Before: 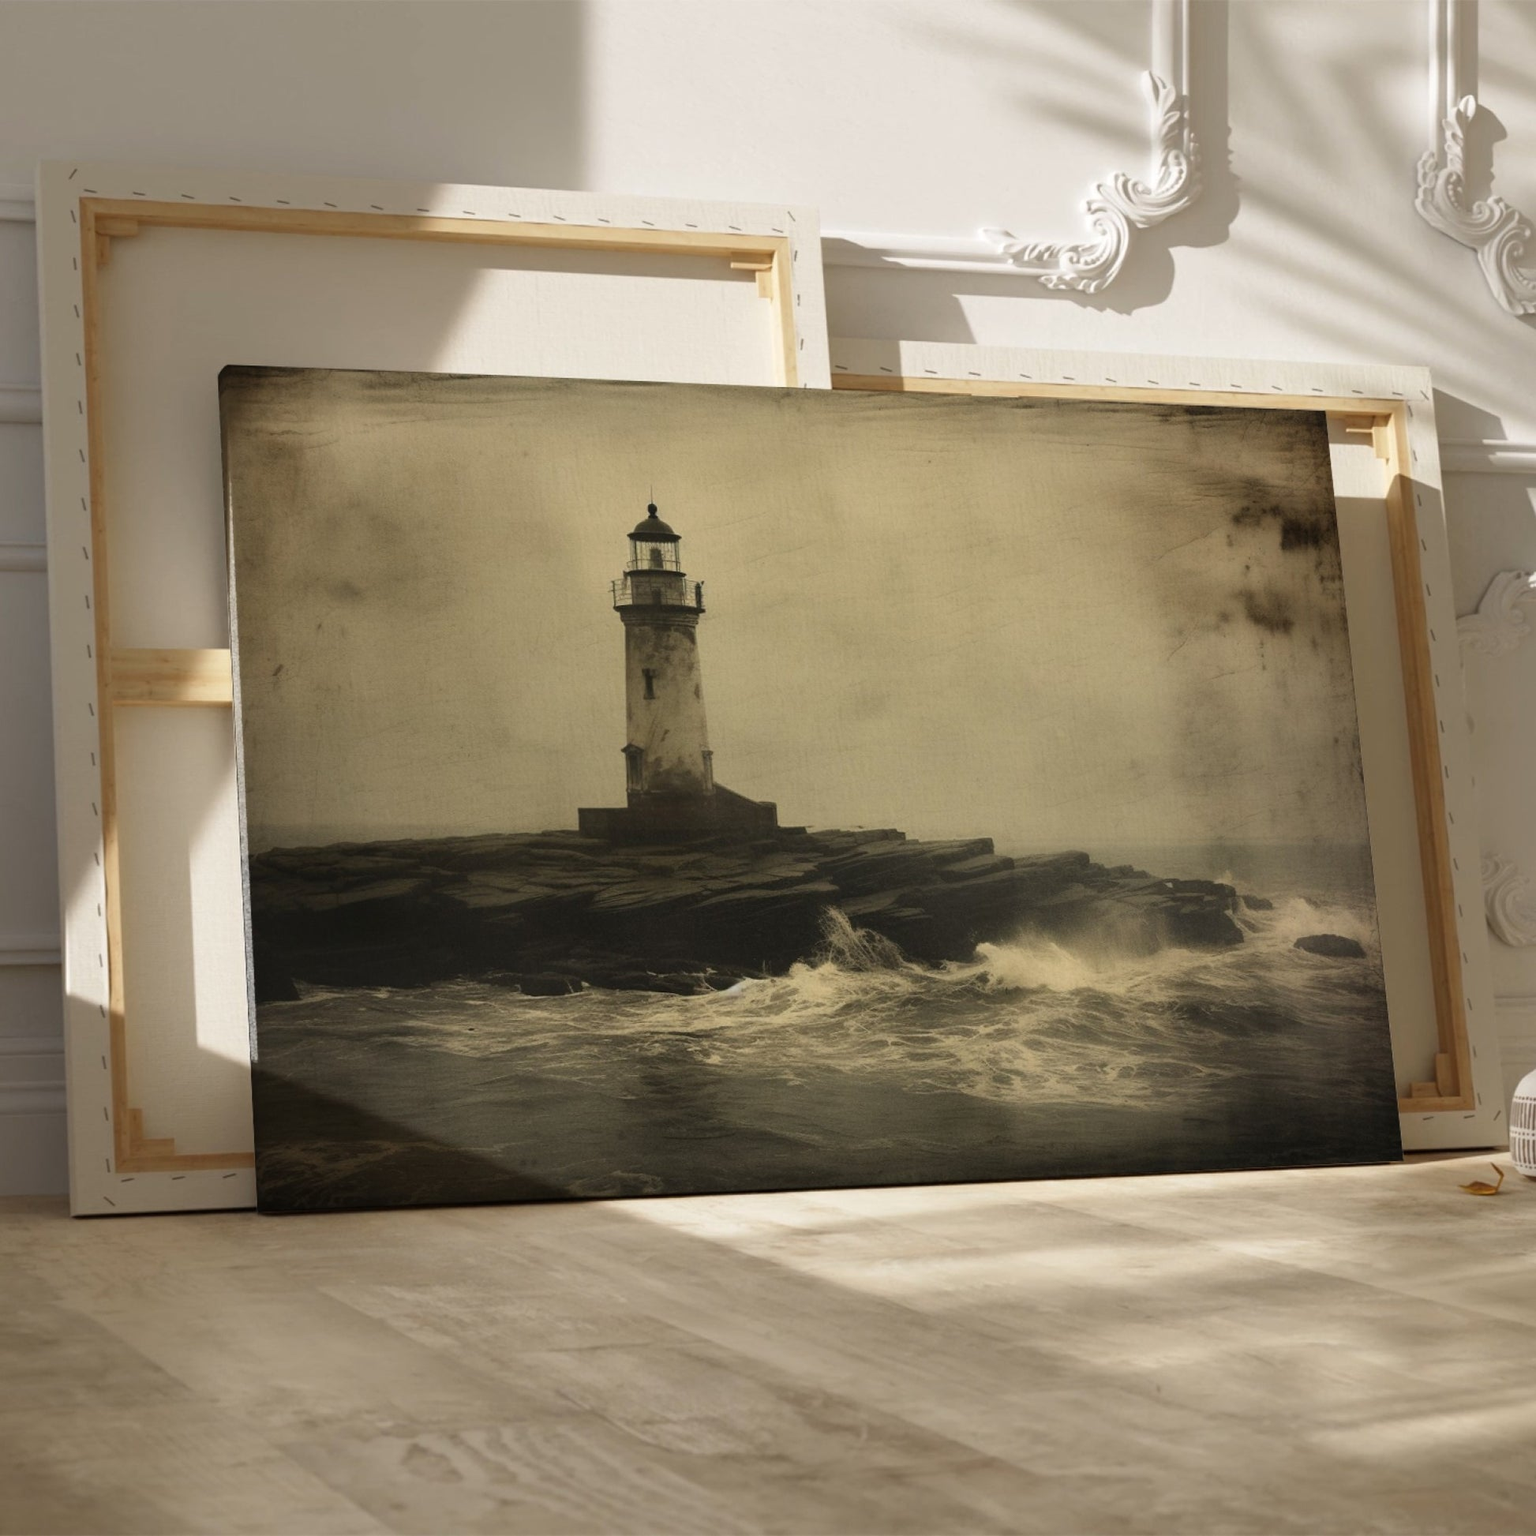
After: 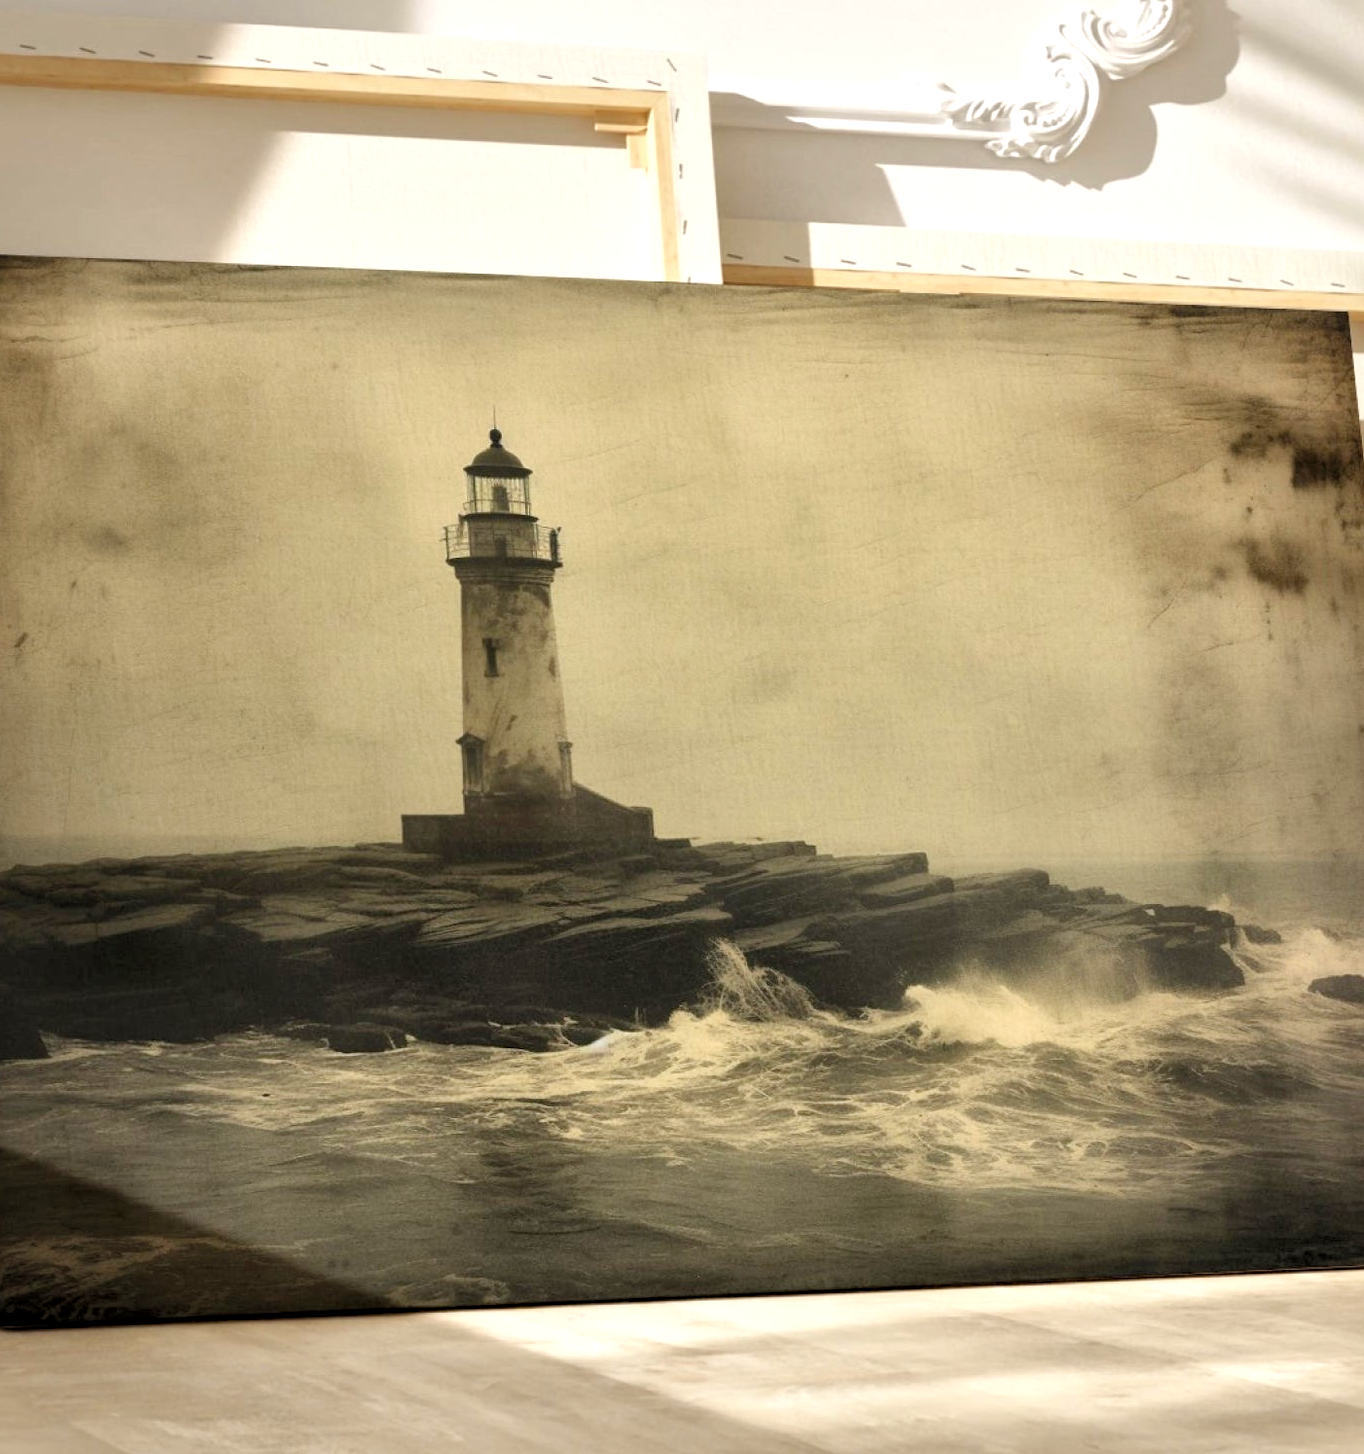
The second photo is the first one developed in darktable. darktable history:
local contrast: mode bilateral grid, contrast 19, coarseness 50, detail 144%, midtone range 0.2
crop and rotate: left 17.038%, top 10.791%, right 12.832%, bottom 14.48%
levels: white 99.9%, levels [0.044, 0.416, 0.908]
